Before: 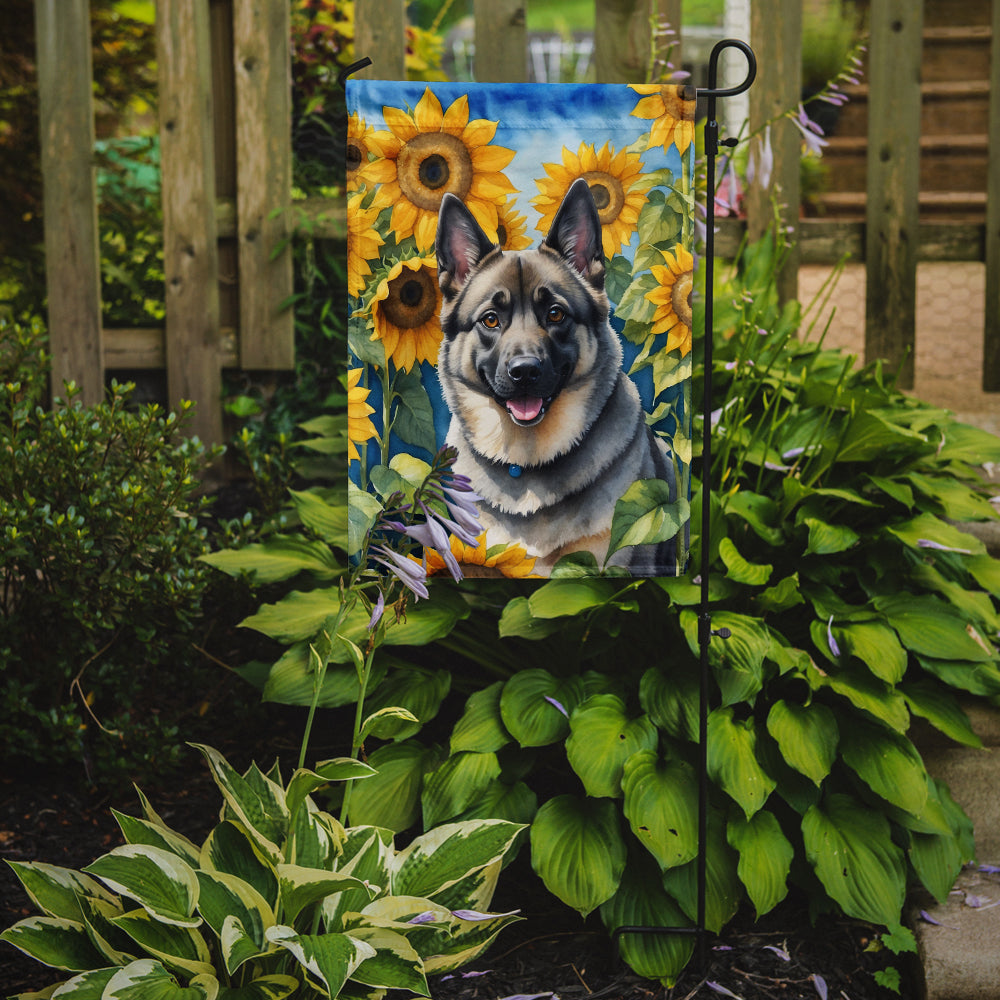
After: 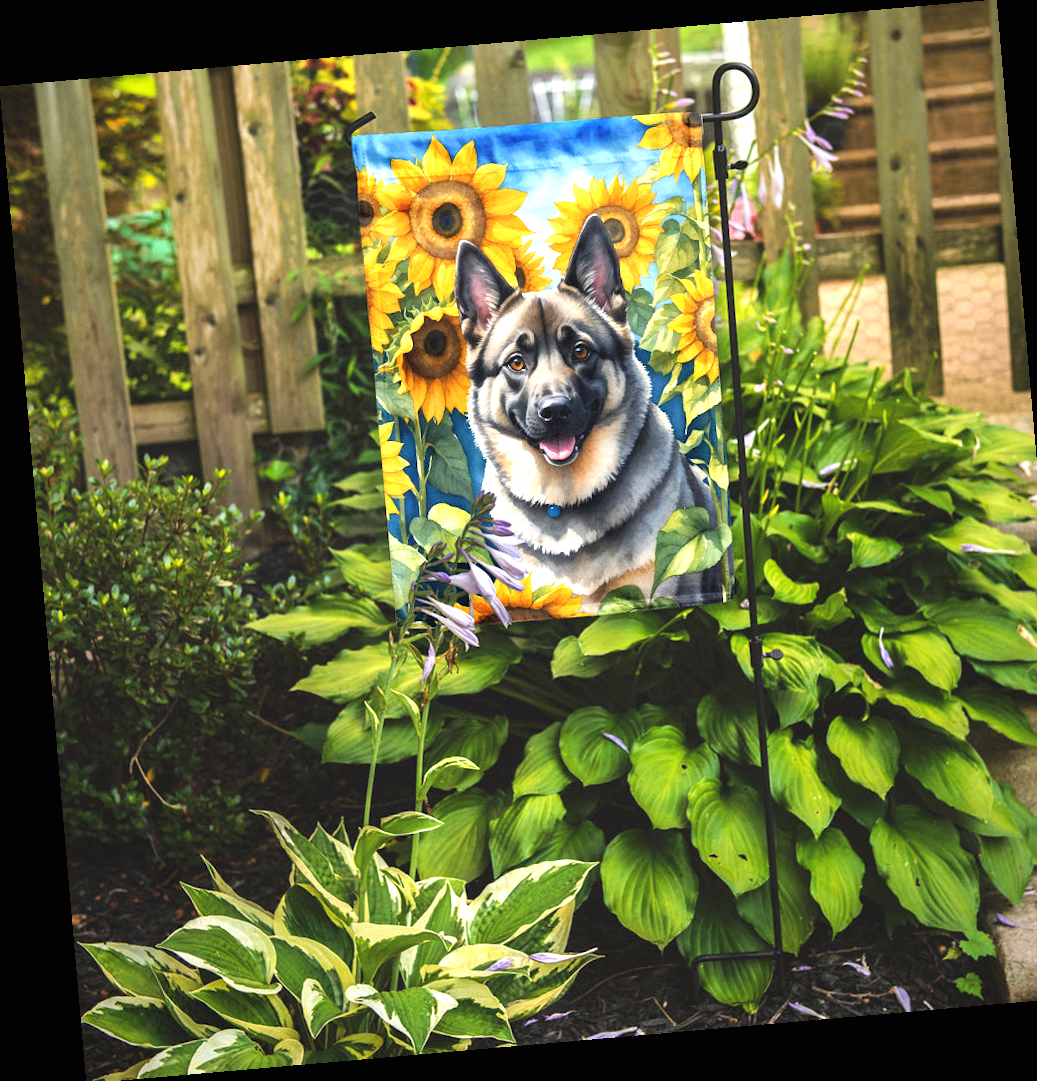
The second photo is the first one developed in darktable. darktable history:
rotate and perspective: rotation -4.98°, automatic cropping off
exposure: black level correction 0, exposure 1.2 EV, compensate highlight preservation false
crop: right 4.126%, bottom 0.031%
